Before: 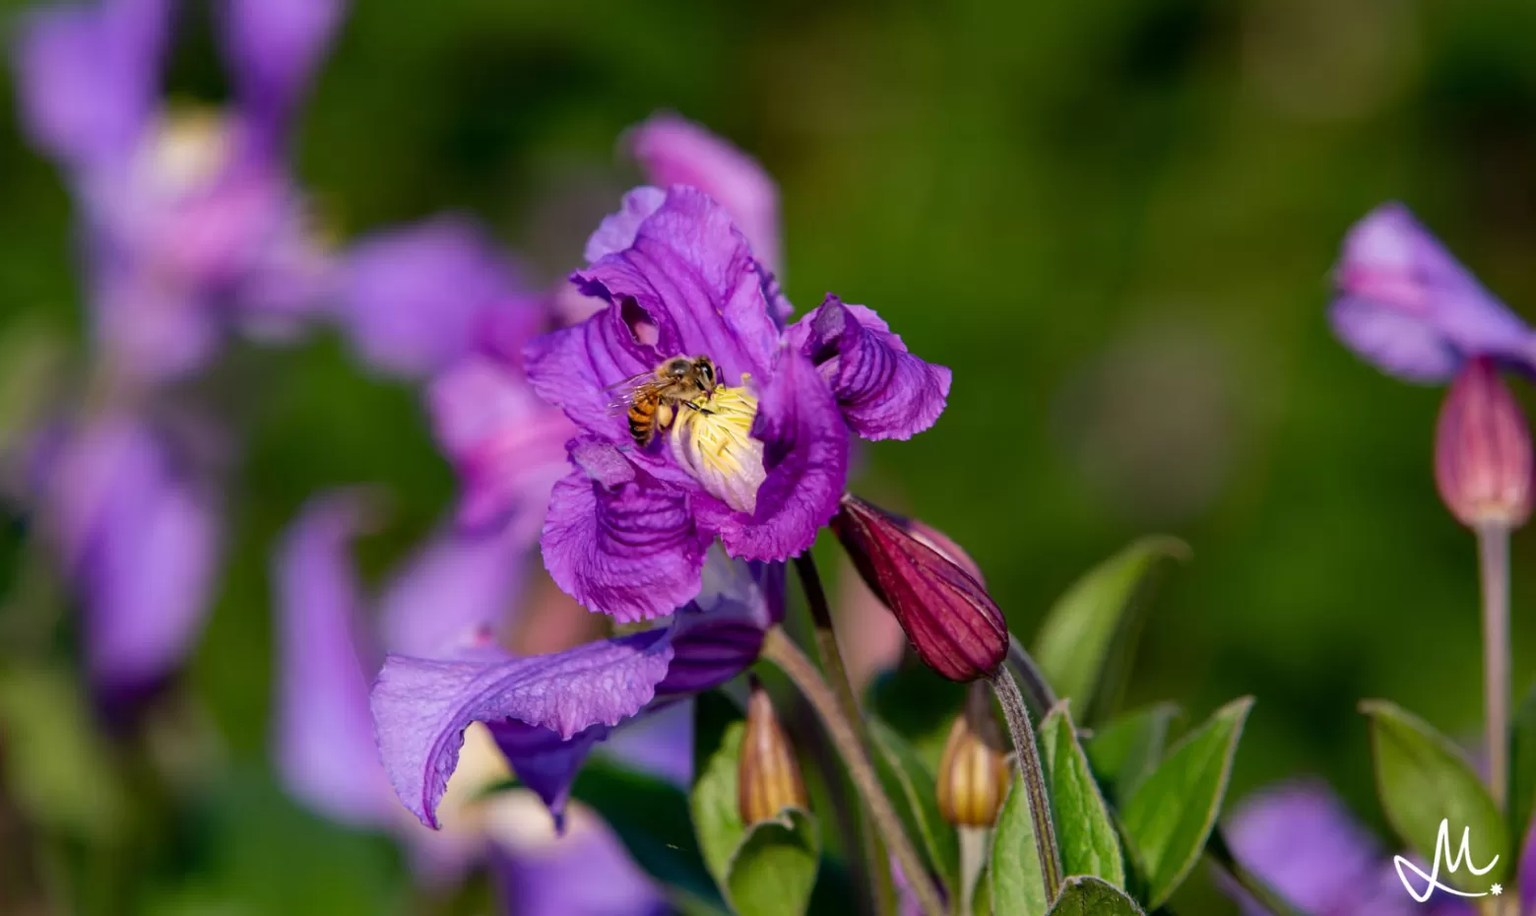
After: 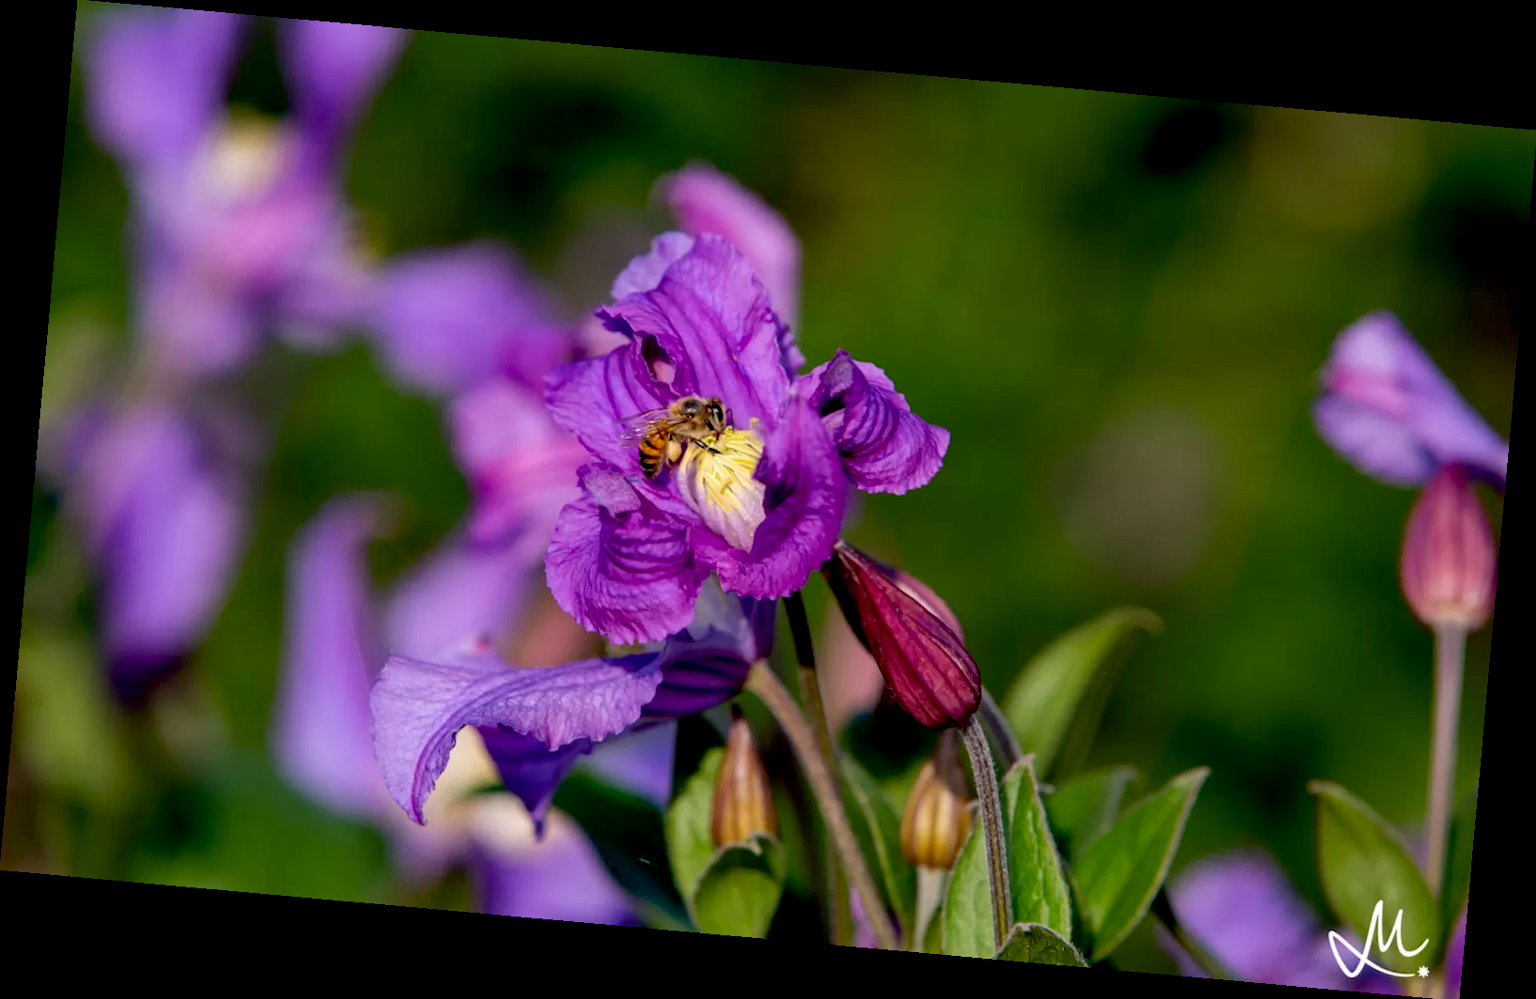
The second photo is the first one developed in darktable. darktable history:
exposure: black level correction 0.009, compensate highlight preservation false
rotate and perspective: rotation 5.12°, automatic cropping off
